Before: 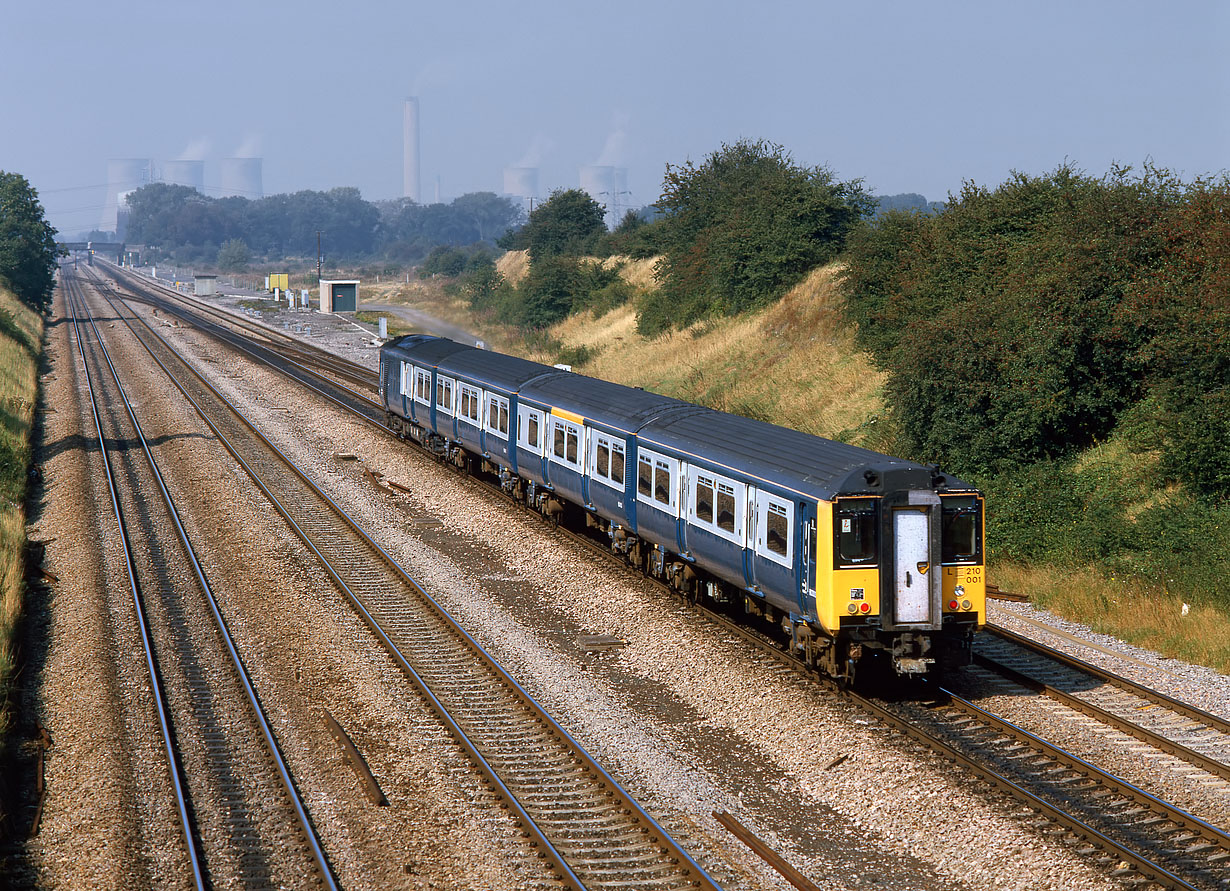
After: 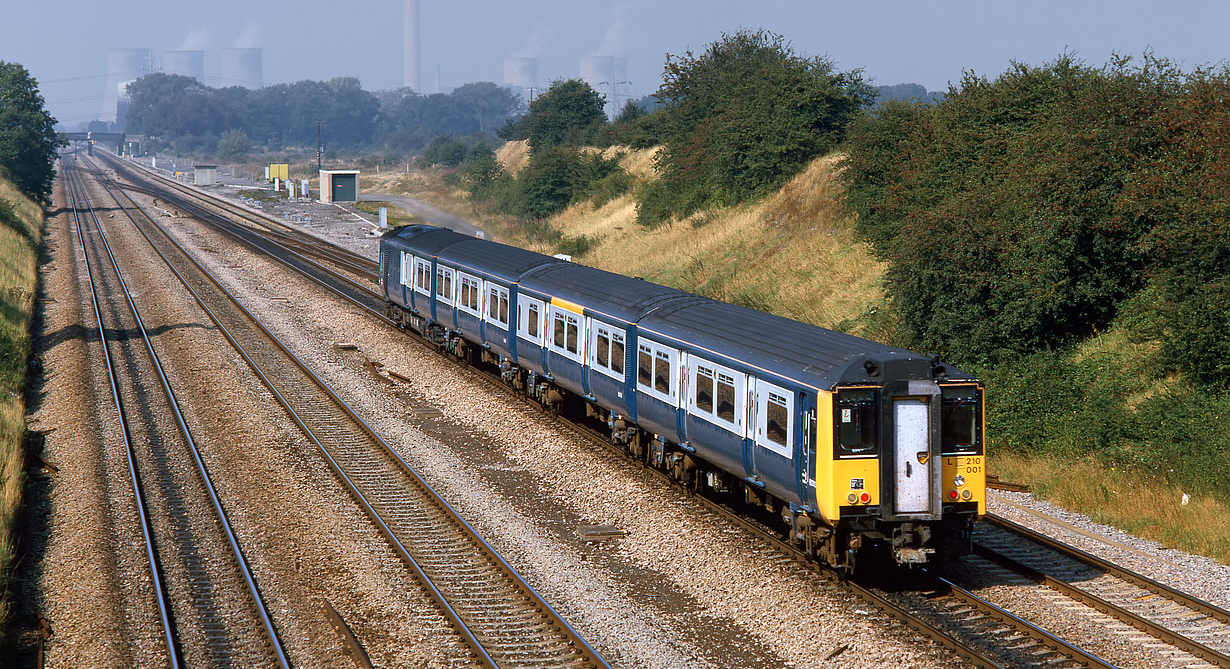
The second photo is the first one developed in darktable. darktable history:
crop and rotate: top 12.391%, bottom 12.51%
